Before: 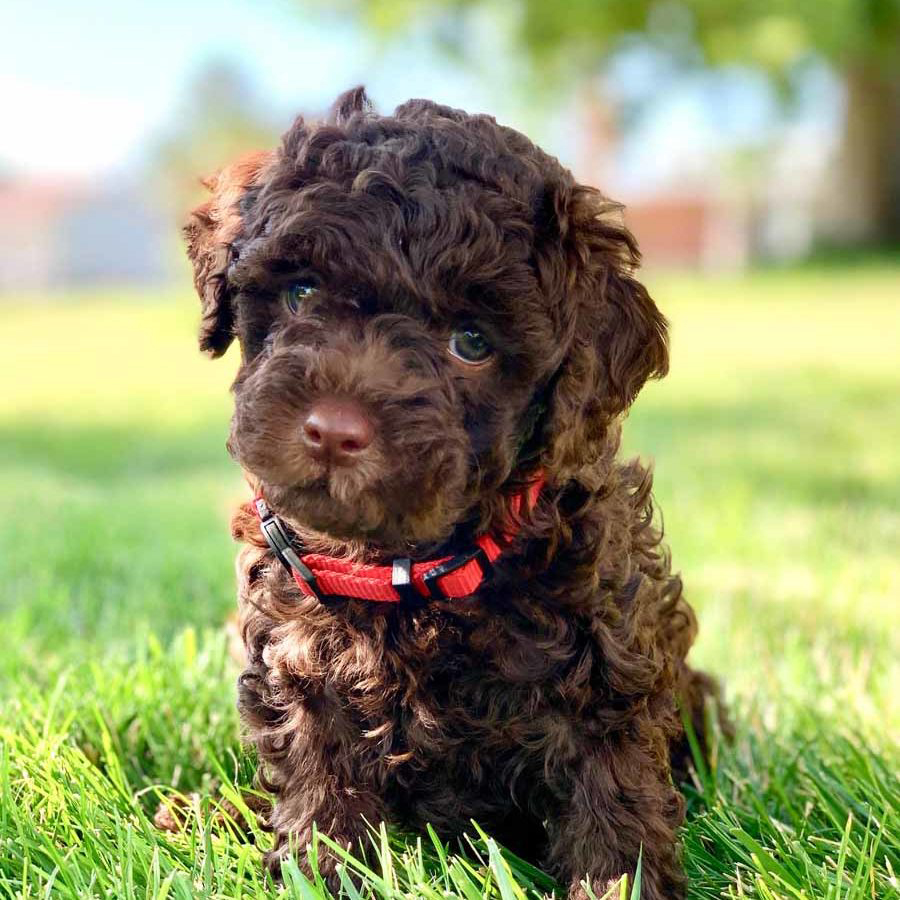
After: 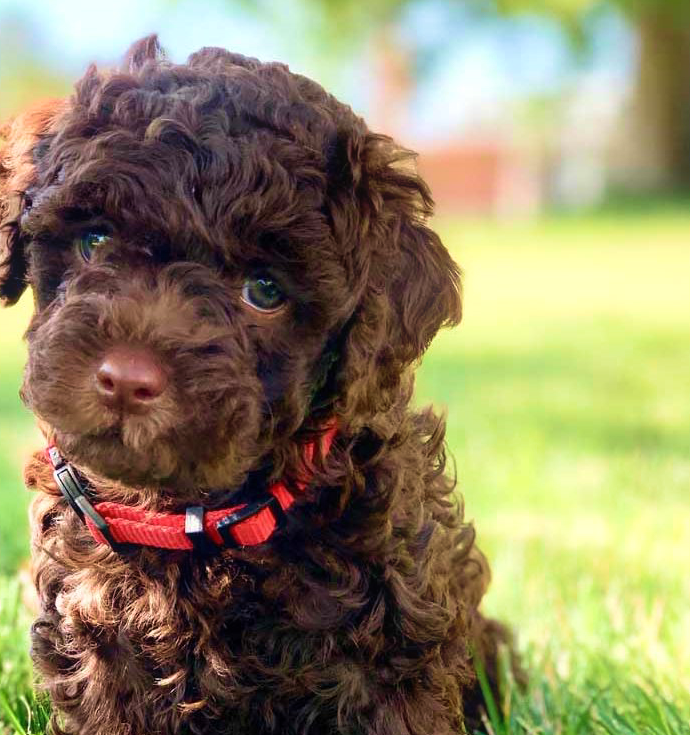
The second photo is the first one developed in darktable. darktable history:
bloom: size 13.65%, threshold 98.39%, strength 4.82%
velvia: strength 36.57%
crop: left 23.095%, top 5.827%, bottom 11.854%
